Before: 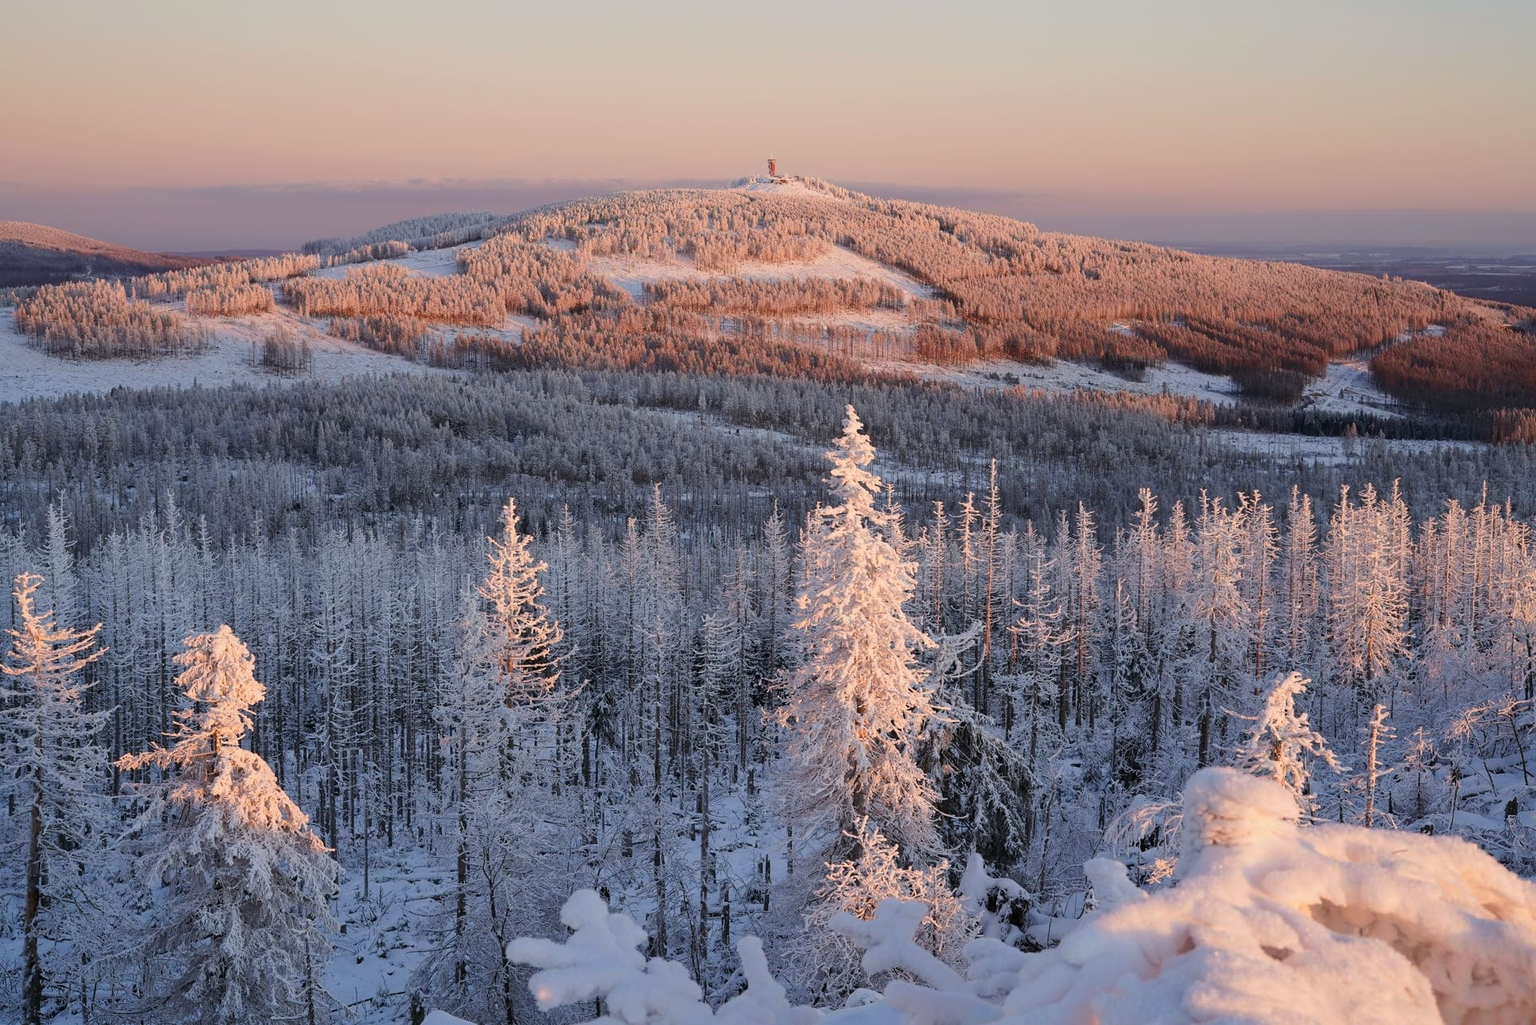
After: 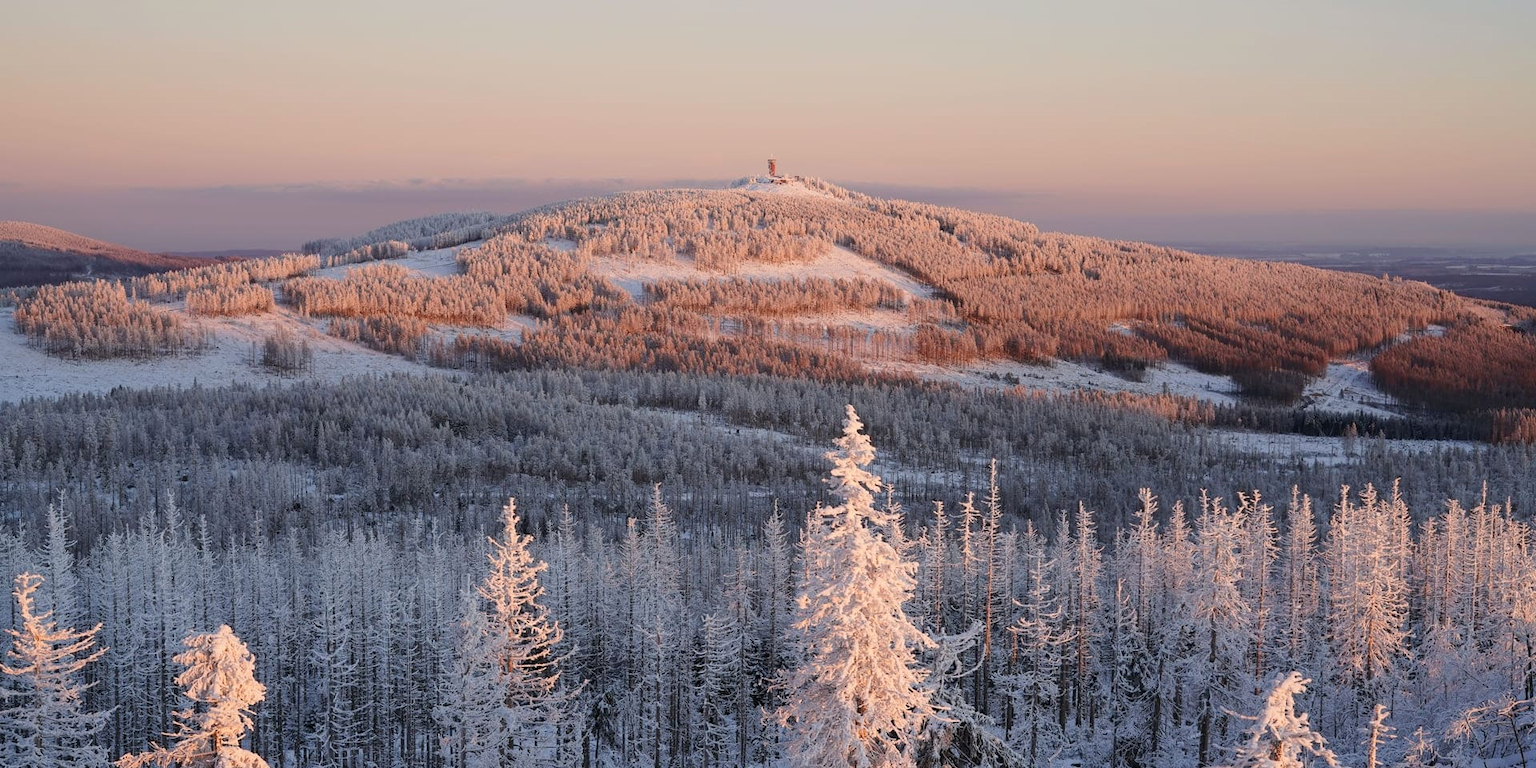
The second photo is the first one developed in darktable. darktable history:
crop: bottom 24.967%
tone equalizer: on, module defaults
